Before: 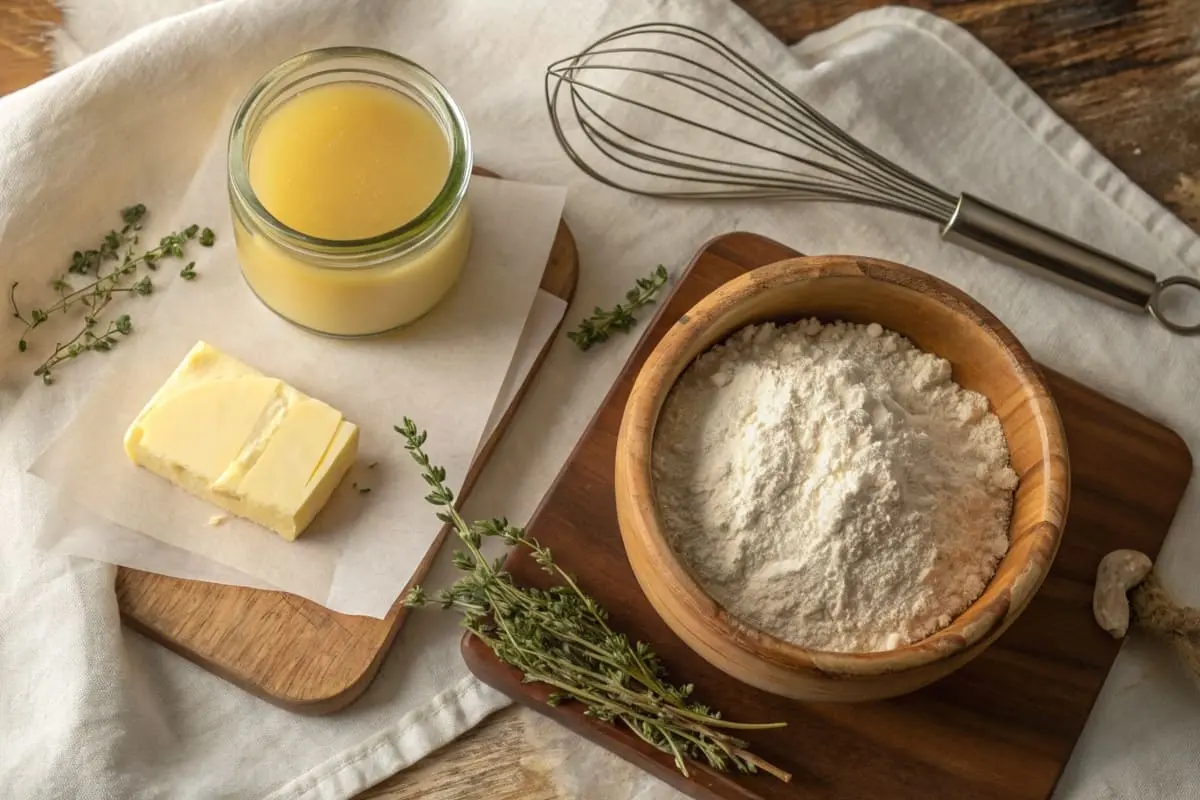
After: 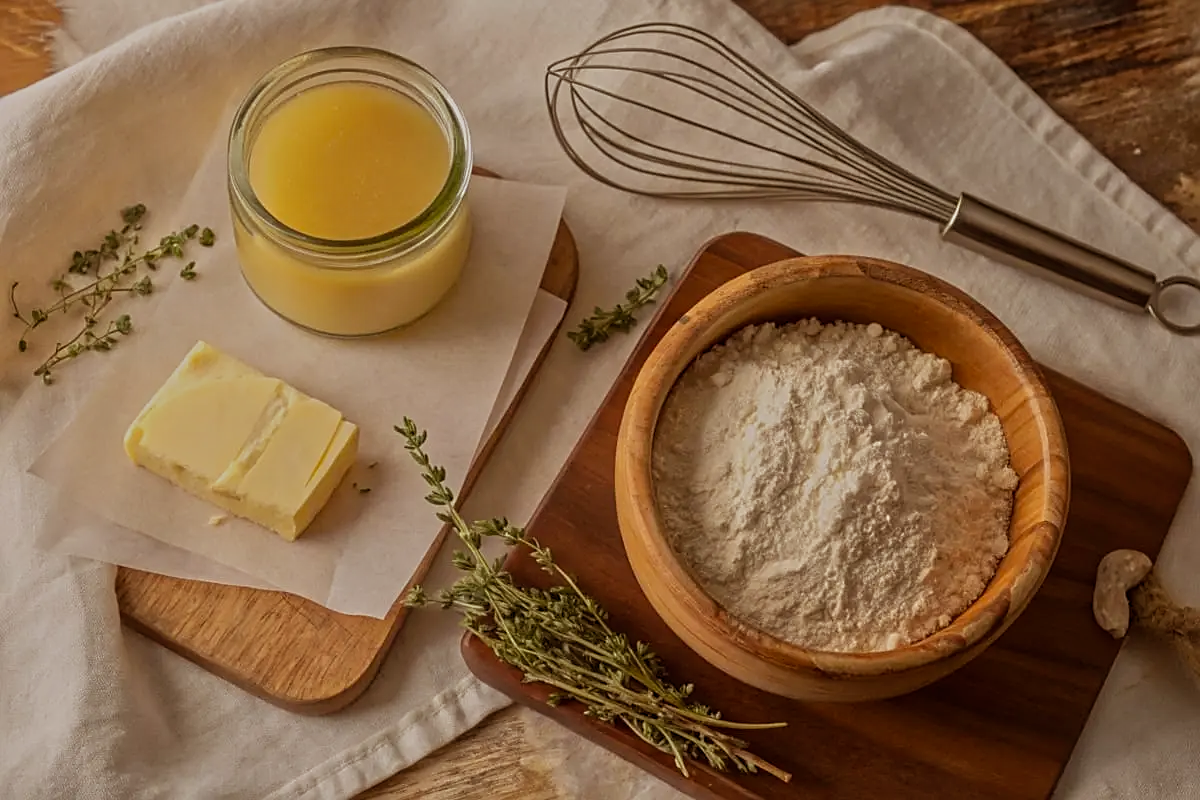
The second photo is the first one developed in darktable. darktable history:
sharpen: on, module defaults
rgb levels: mode RGB, independent channels, levels [[0, 0.5, 1], [0, 0.521, 1], [0, 0.536, 1]]
tone equalizer: -8 EV -0.002 EV, -7 EV 0.005 EV, -6 EV -0.008 EV, -5 EV 0.007 EV, -4 EV -0.042 EV, -3 EV -0.233 EV, -2 EV -0.662 EV, -1 EV -0.983 EV, +0 EV -0.969 EV, smoothing diameter 2%, edges refinement/feathering 20, mask exposure compensation -1.57 EV, filter diffusion 5
